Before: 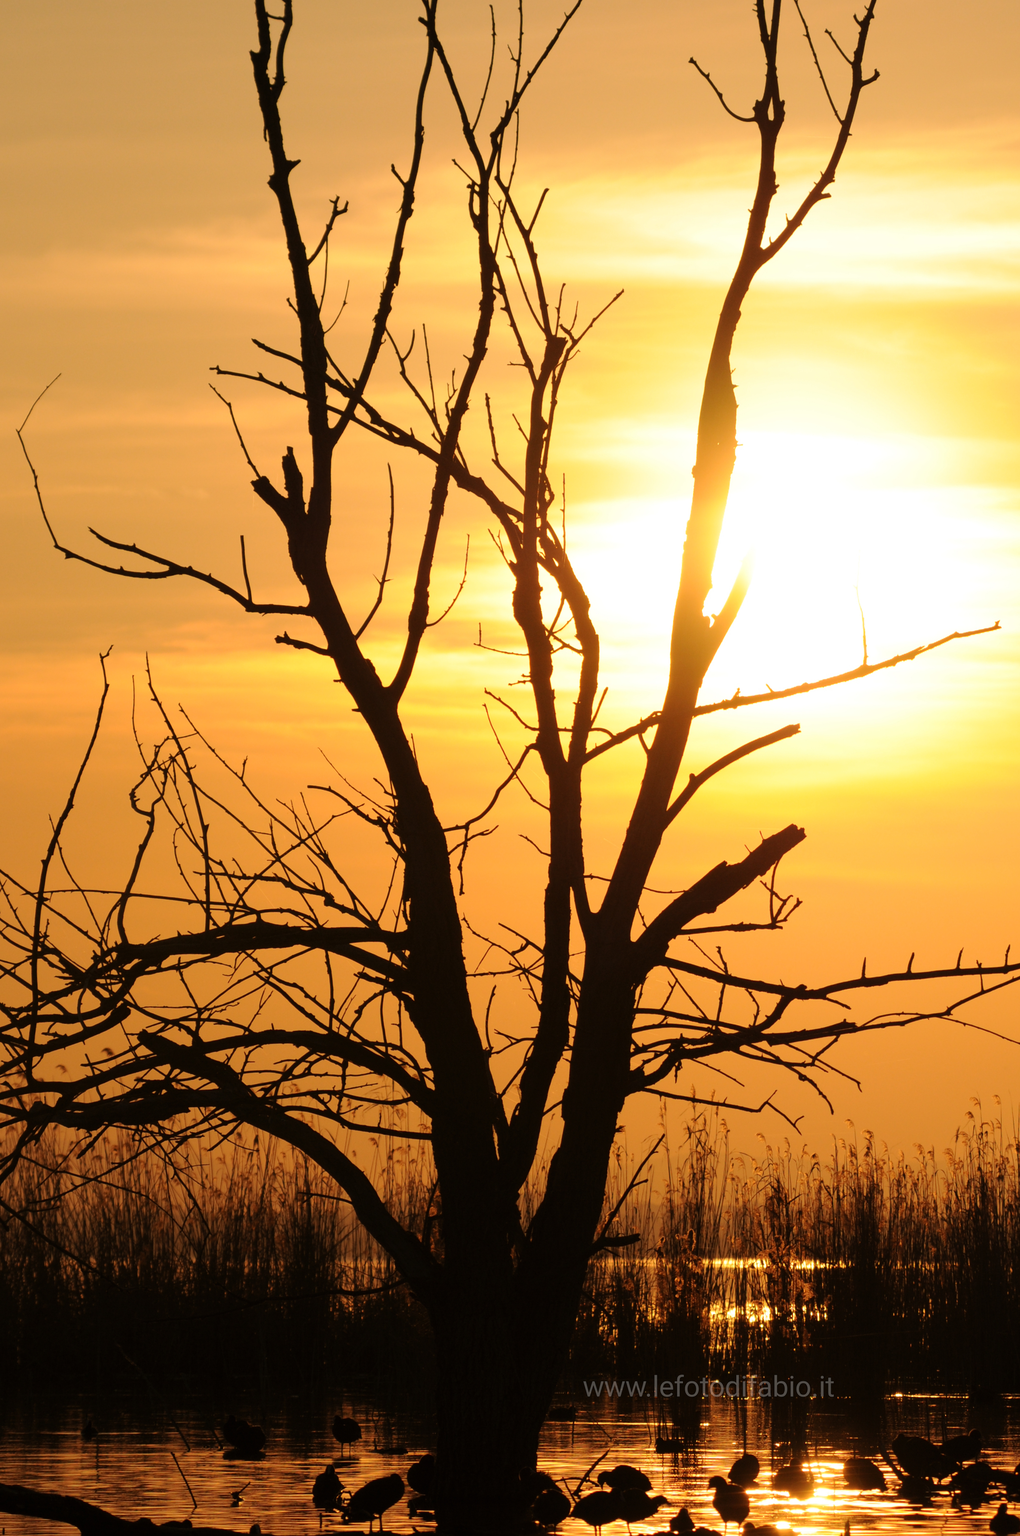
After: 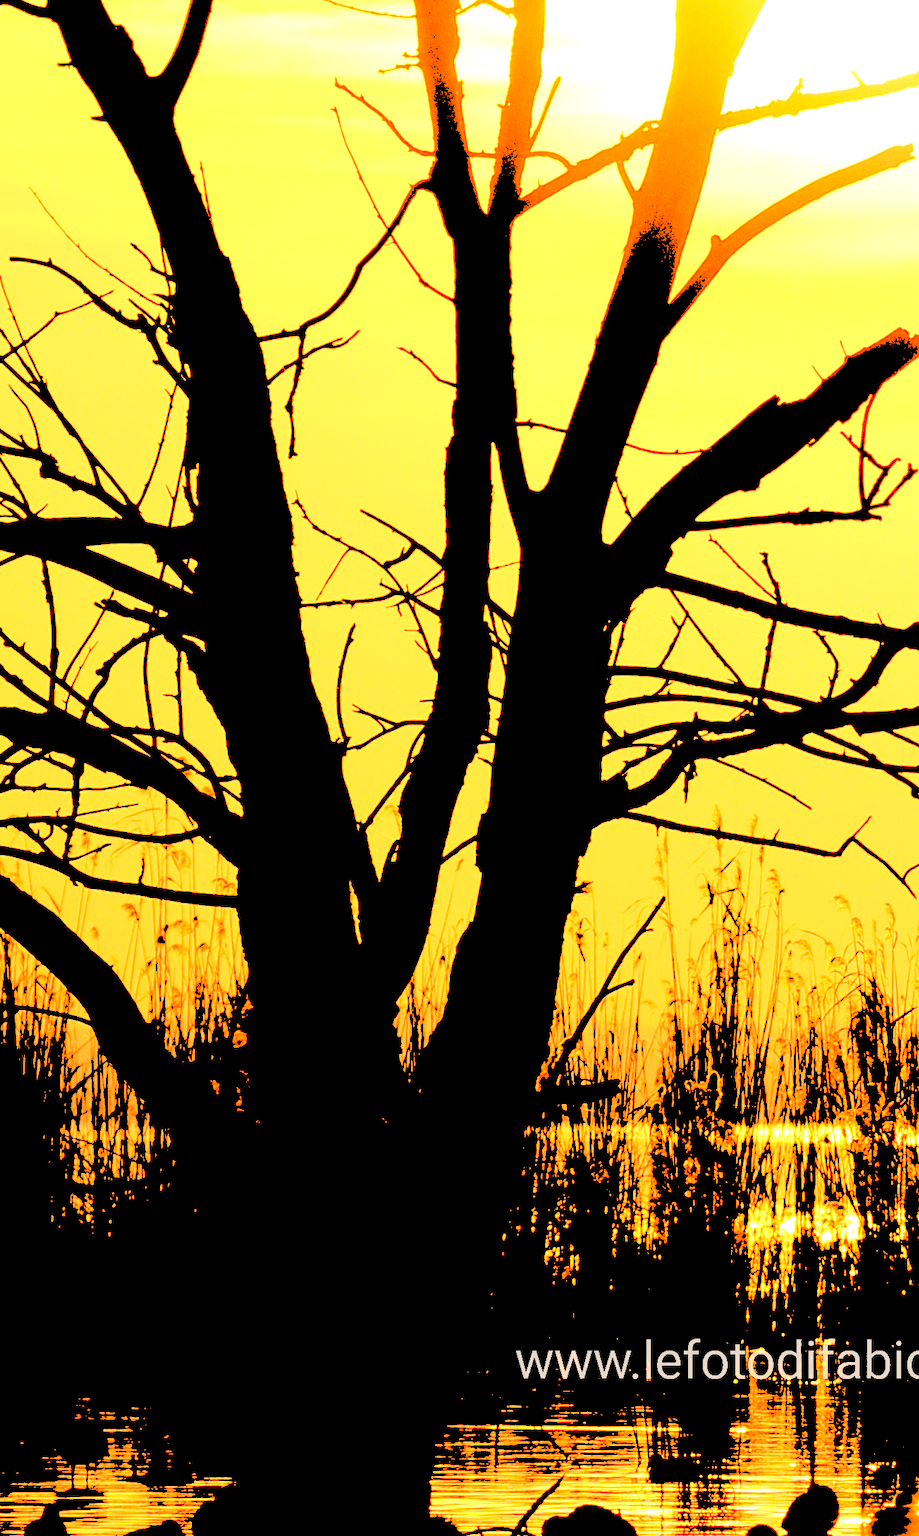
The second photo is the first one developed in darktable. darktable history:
levels: levels [0.246, 0.256, 0.506]
crop: left 29.687%, top 42.047%, right 21.201%, bottom 3.486%
